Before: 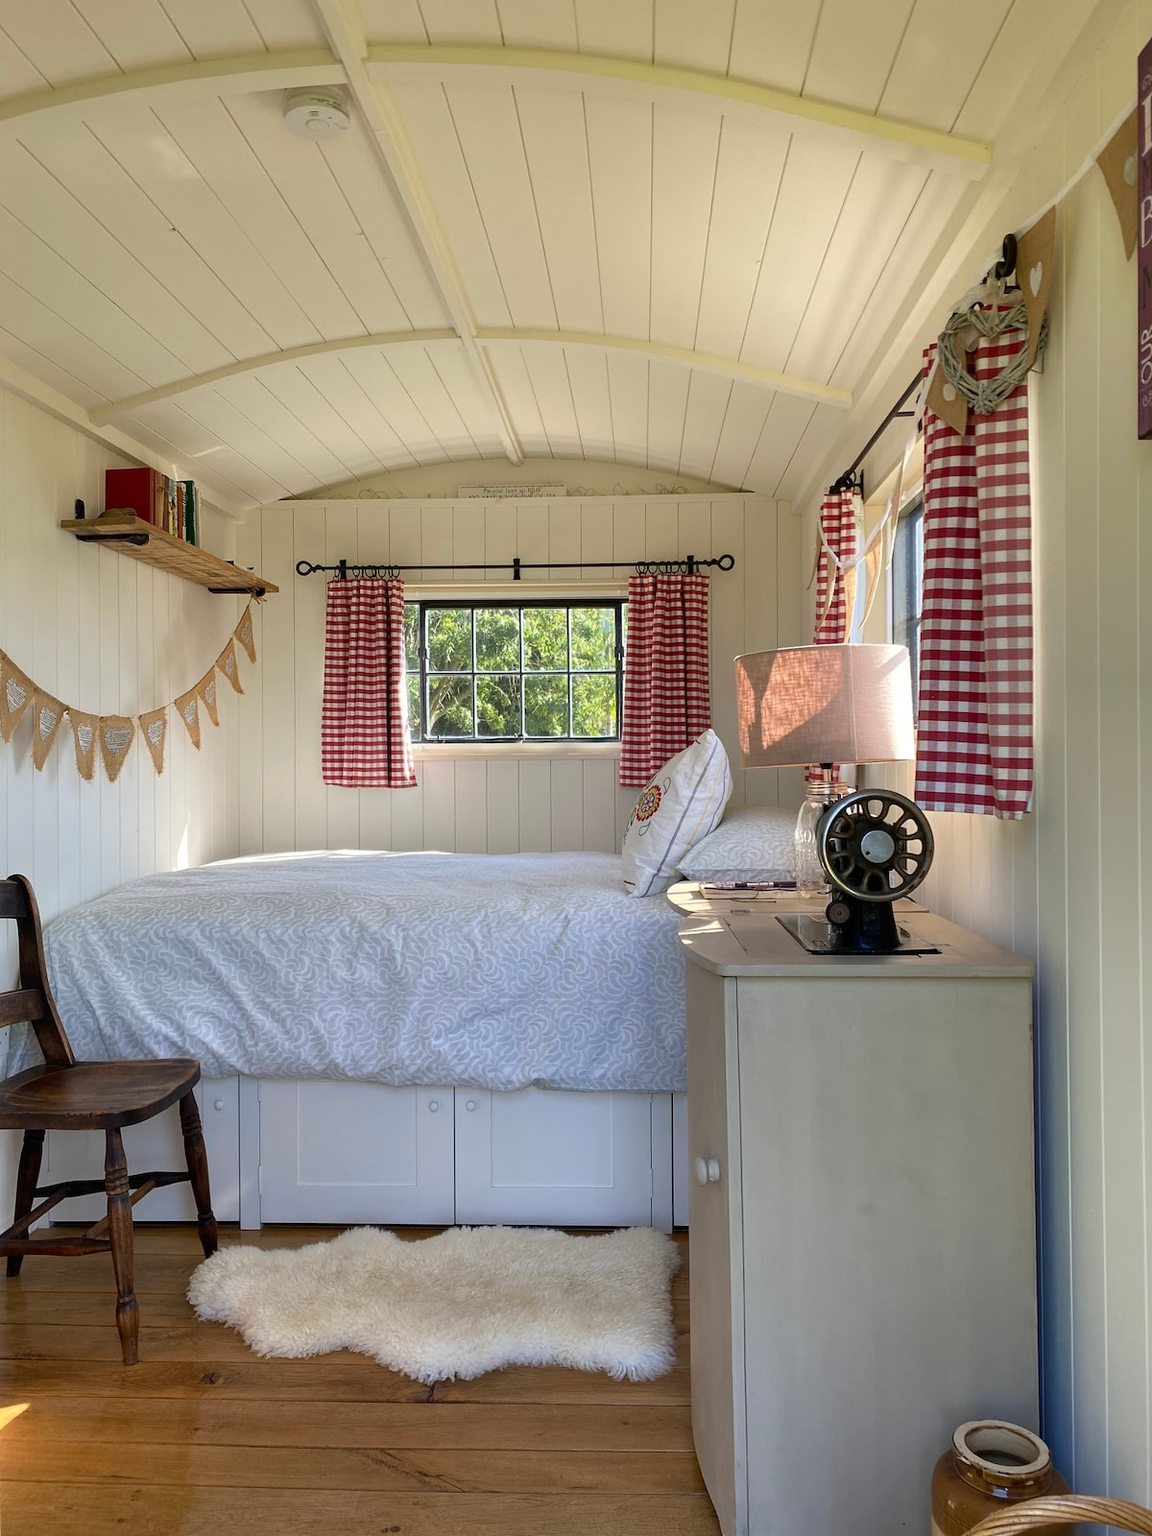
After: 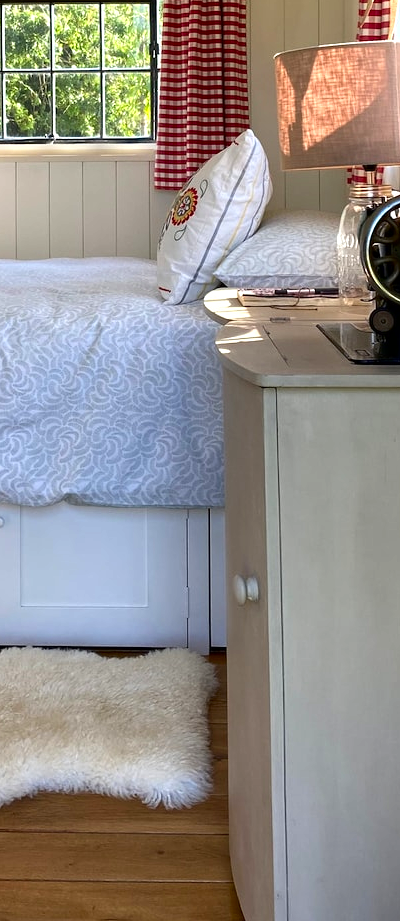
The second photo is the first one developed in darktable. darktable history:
crop: left 40.974%, top 39.399%, right 25.682%, bottom 3.016%
exposure: black level correction 0.001, exposure 0.499 EV, compensate exposure bias true, compensate highlight preservation false
contrast brightness saturation: contrast 0.066, brightness -0.141, saturation 0.111
